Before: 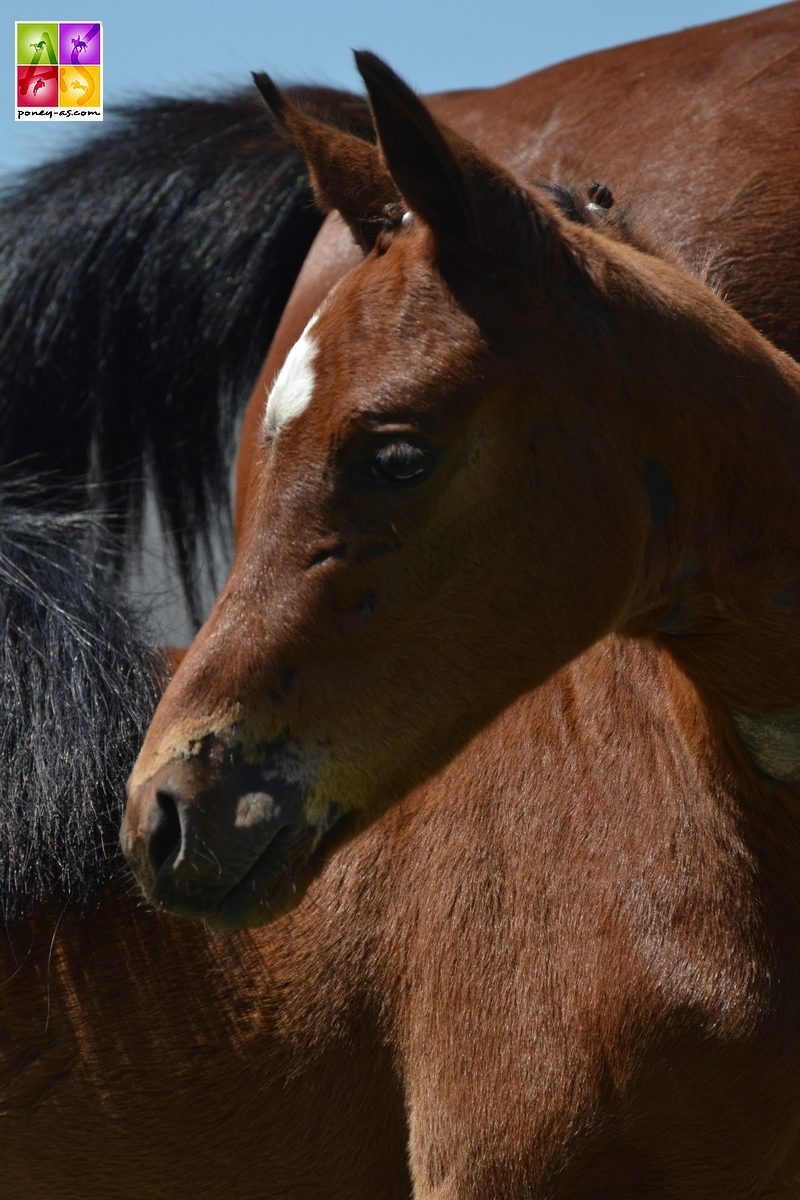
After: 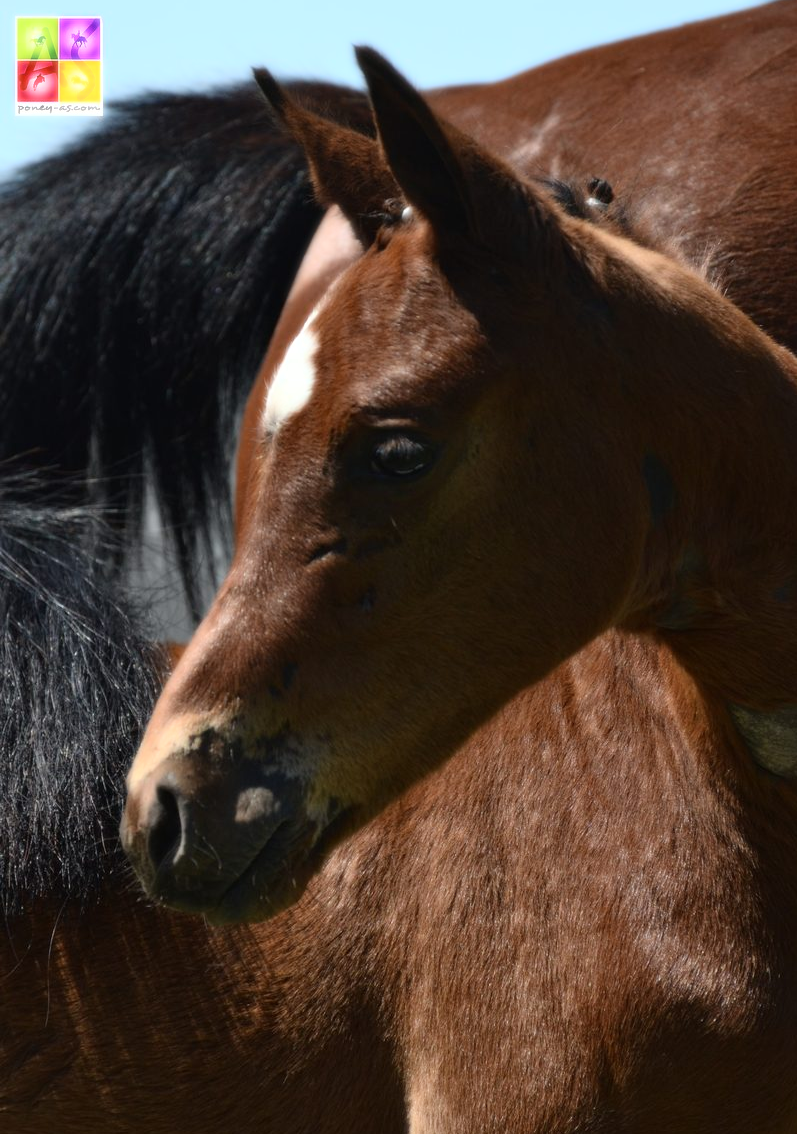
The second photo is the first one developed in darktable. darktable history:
crop: top 0.448%, right 0.264%, bottom 5.045%
tone equalizer: on, module defaults
bloom: size 0%, threshold 54.82%, strength 8.31%
